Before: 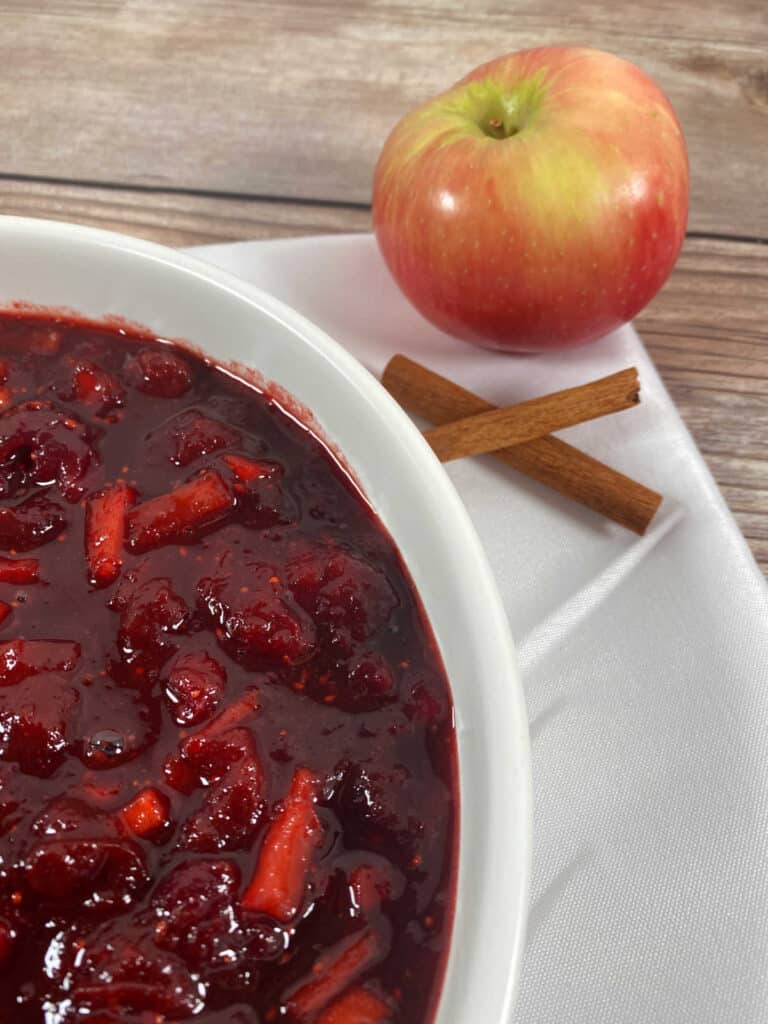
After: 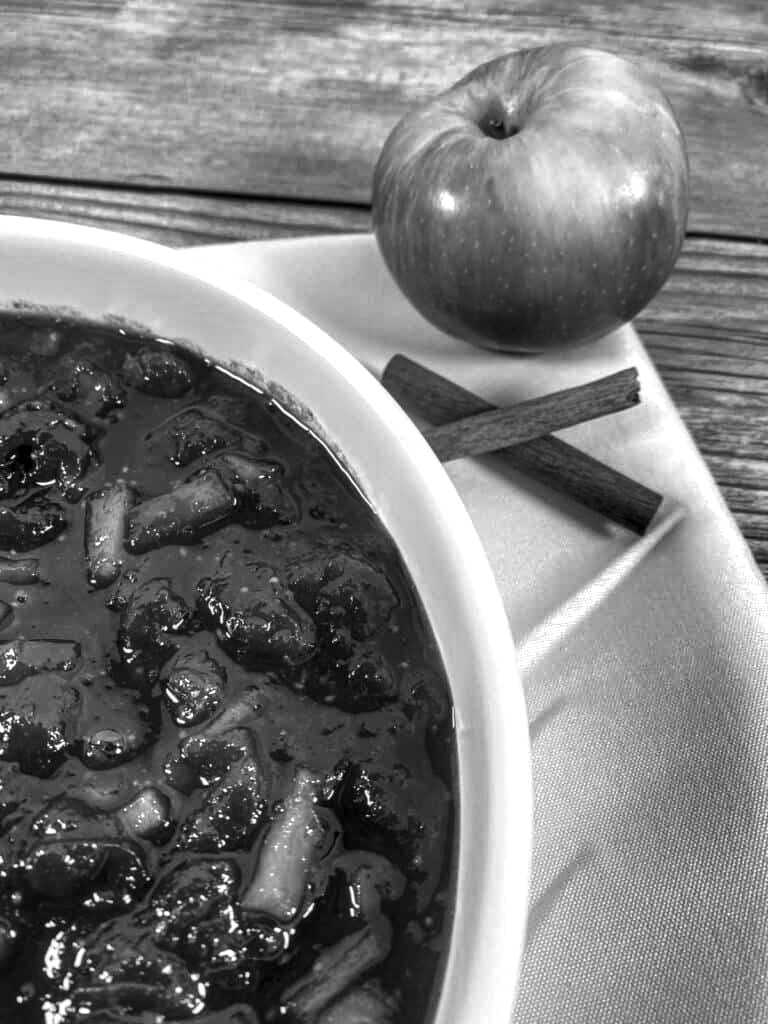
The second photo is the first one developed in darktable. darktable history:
monochrome: on, module defaults
color balance rgb: shadows lift › chroma 2%, shadows lift › hue 247.2°, power › chroma 0.3%, power › hue 25.2°, highlights gain › chroma 3%, highlights gain › hue 60°, global offset › luminance 0.75%, perceptual saturation grading › global saturation 20%, perceptual saturation grading › highlights -20%, perceptual saturation grading › shadows 30%, global vibrance 20%
white balance: red 1.05, blue 1.072
shadows and highlights: radius 108.52, shadows 40.68, highlights -72.88, low approximation 0.01, soften with gaussian
local contrast: highlights 19%, detail 186%
